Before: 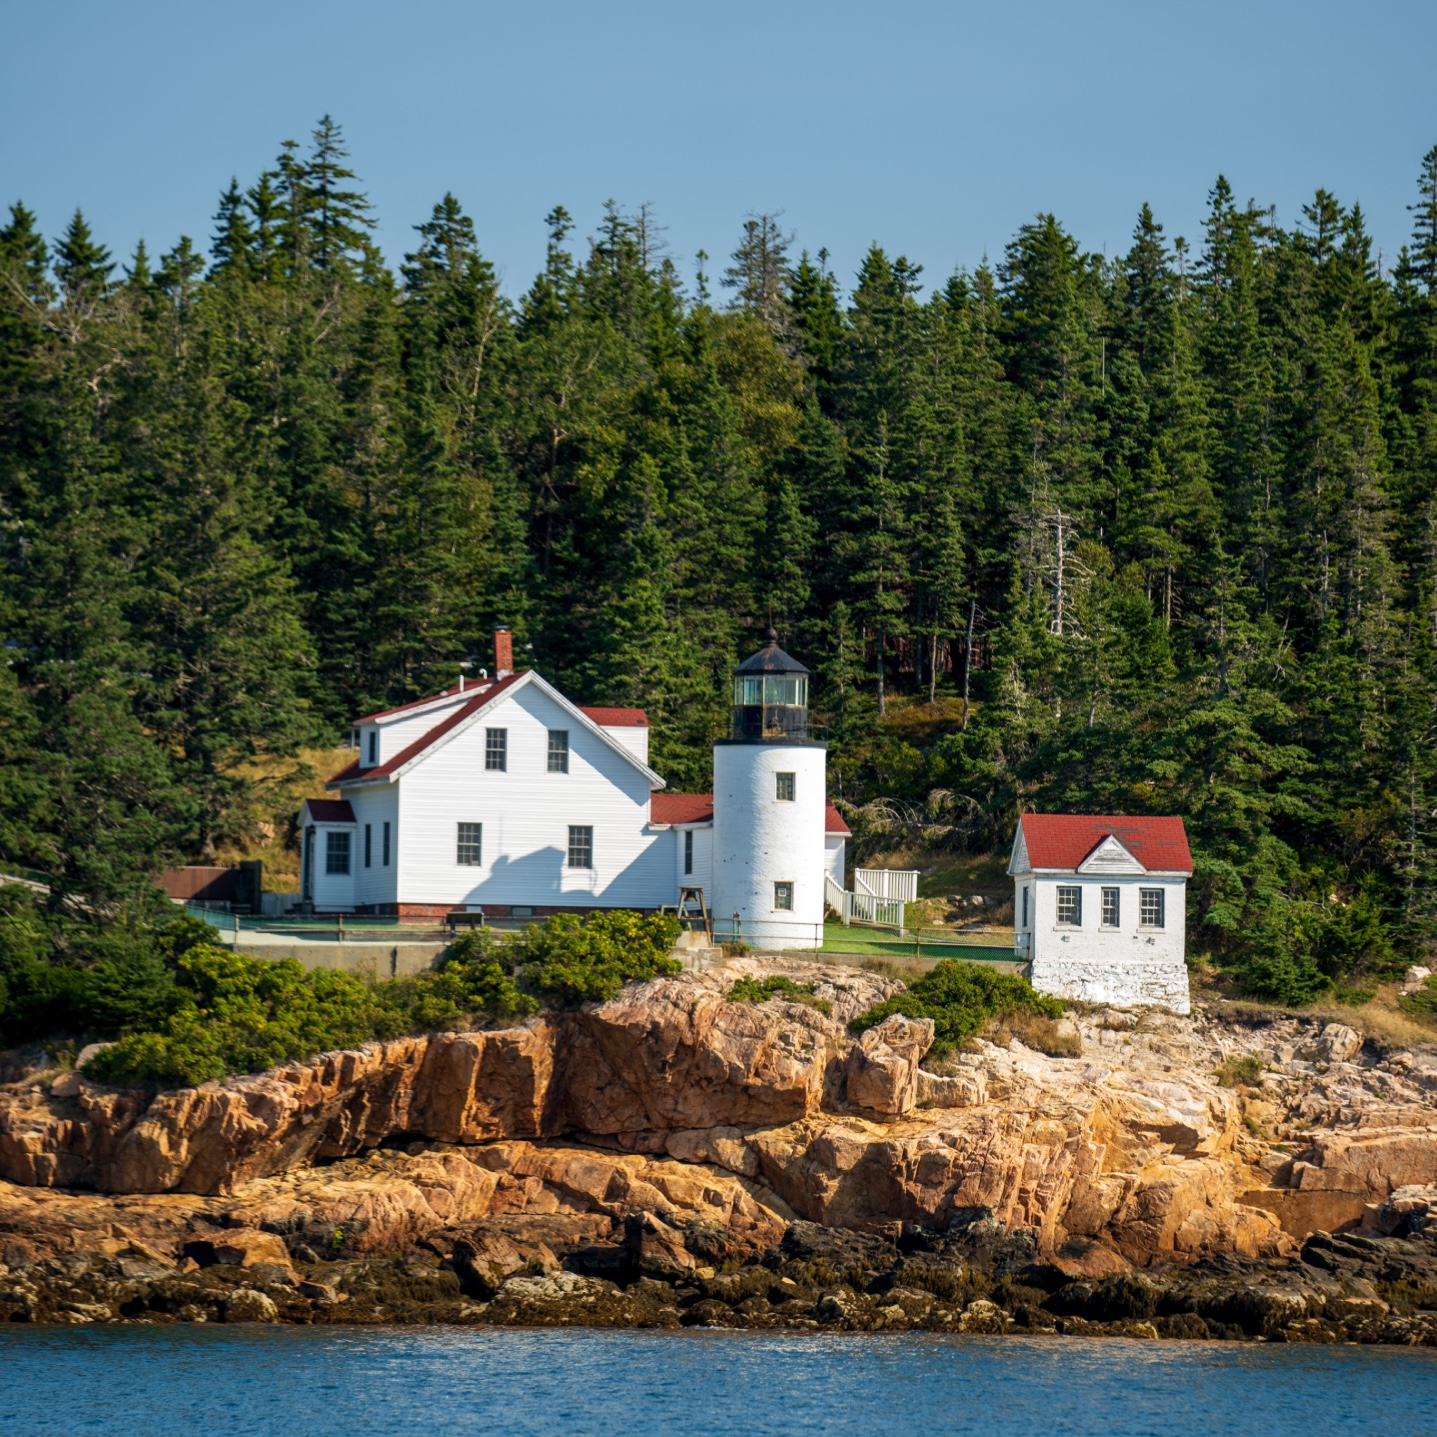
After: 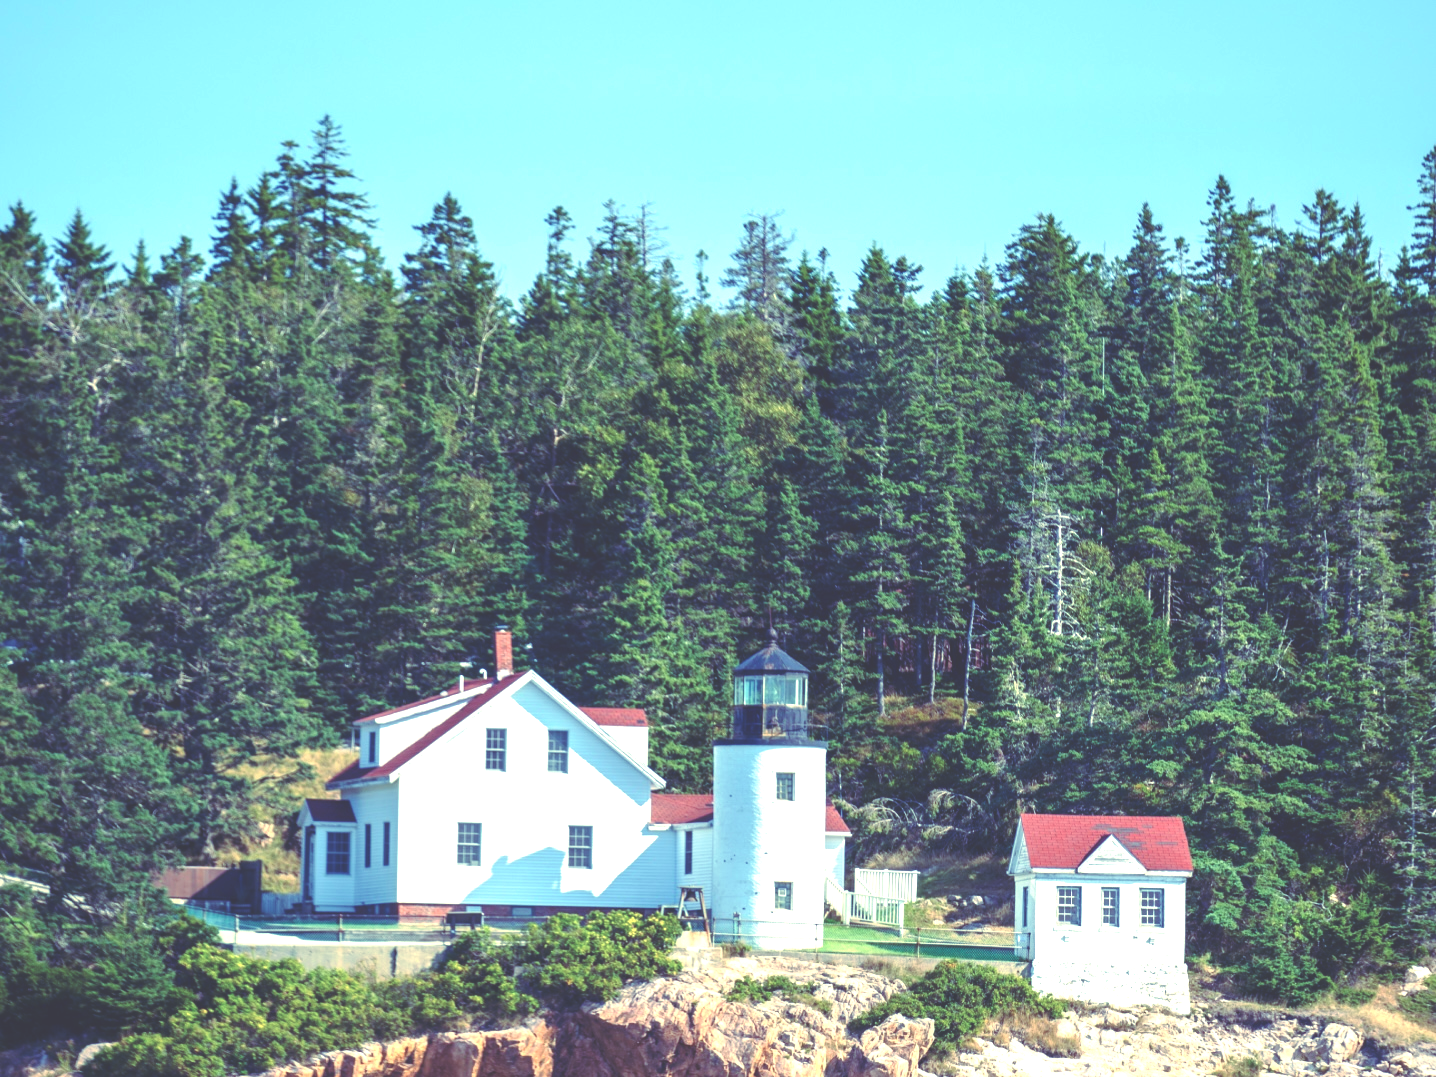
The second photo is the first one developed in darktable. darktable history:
exposure: black level correction 0, exposure 1.2 EV, compensate exposure bias true, compensate highlight preservation false
tone curve: curves: ch0 [(0, 0) (0.003, 0.004) (0.011, 0.015) (0.025, 0.033) (0.044, 0.058) (0.069, 0.091) (0.1, 0.131) (0.136, 0.179) (0.177, 0.233) (0.224, 0.295) (0.277, 0.364) (0.335, 0.434) (0.399, 0.51) (0.468, 0.583) (0.543, 0.654) (0.623, 0.724) (0.709, 0.789) (0.801, 0.852) (0.898, 0.924) (1, 1)], preserve colors none
crop: bottom 24.967%
rgb curve: curves: ch0 [(0, 0.186) (0.314, 0.284) (0.576, 0.466) (0.805, 0.691) (0.936, 0.886)]; ch1 [(0, 0.186) (0.314, 0.284) (0.581, 0.534) (0.771, 0.746) (0.936, 0.958)]; ch2 [(0, 0.216) (0.275, 0.39) (1, 1)], mode RGB, independent channels, compensate middle gray true, preserve colors none
